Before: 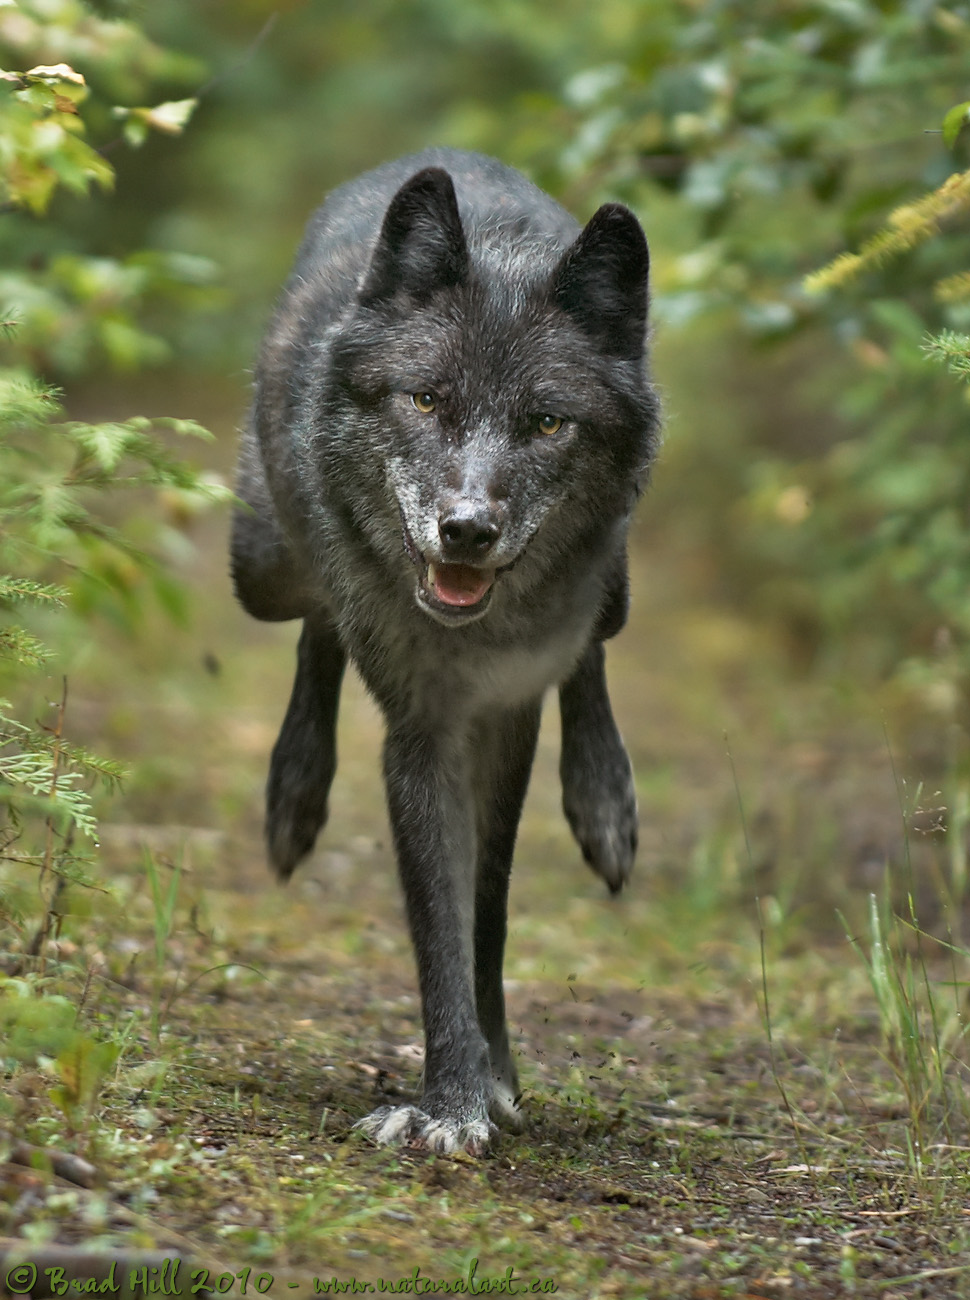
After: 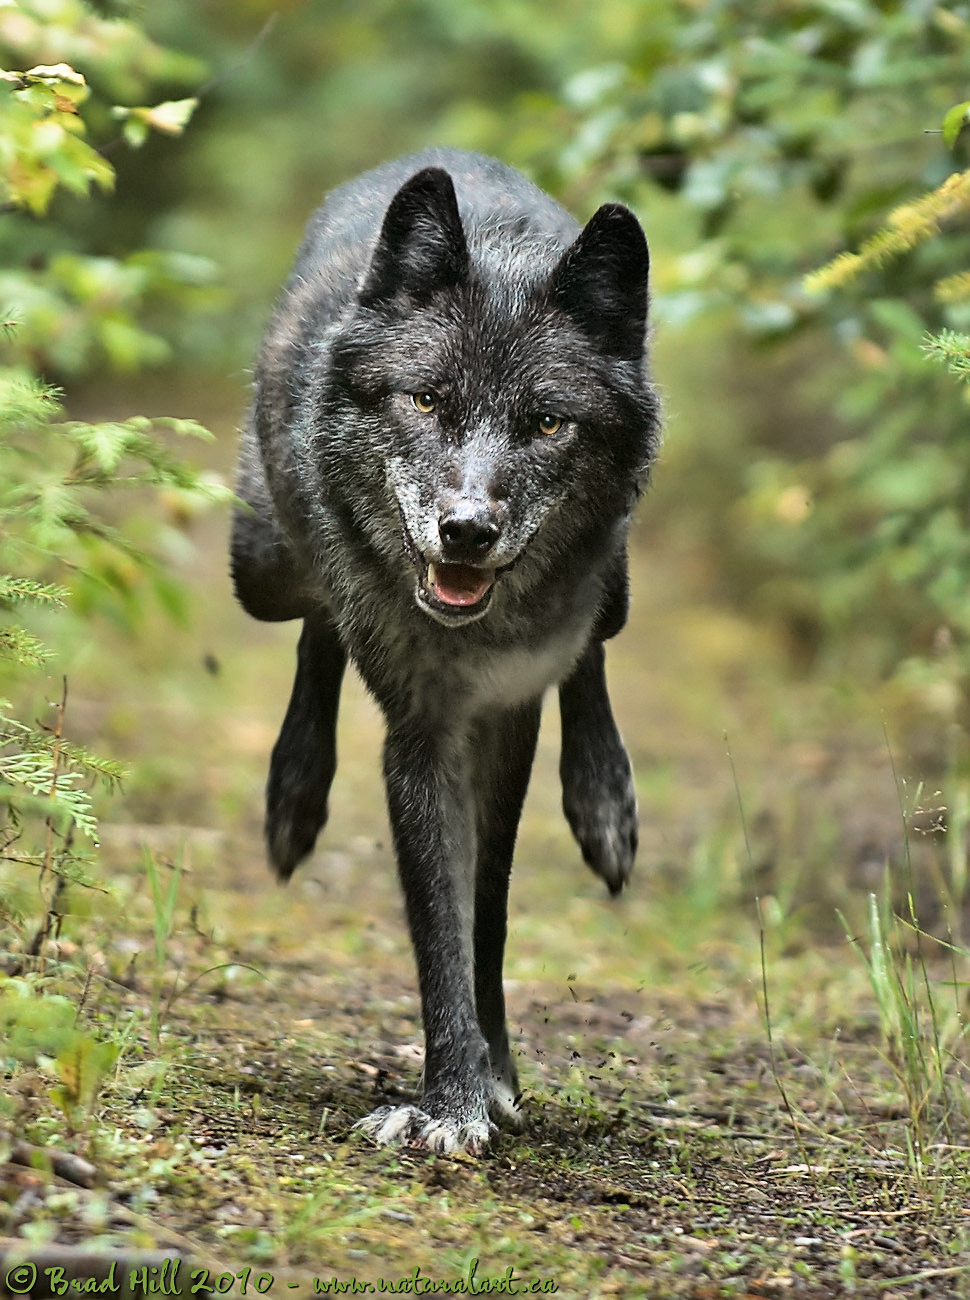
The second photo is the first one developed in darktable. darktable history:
base curve: curves: ch0 [(0, 0) (0.036, 0.025) (0.121, 0.166) (0.206, 0.329) (0.605, 0.79) (1, 1)]
sharpen: on, module defaults
